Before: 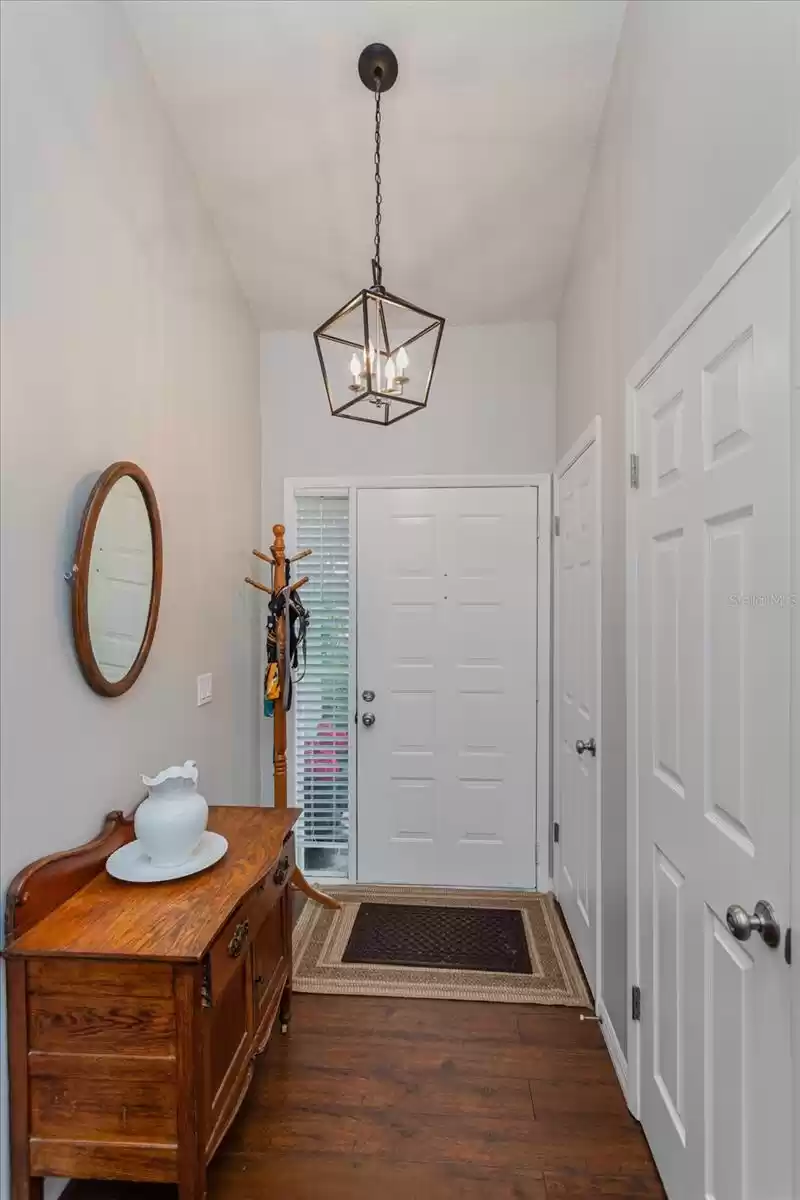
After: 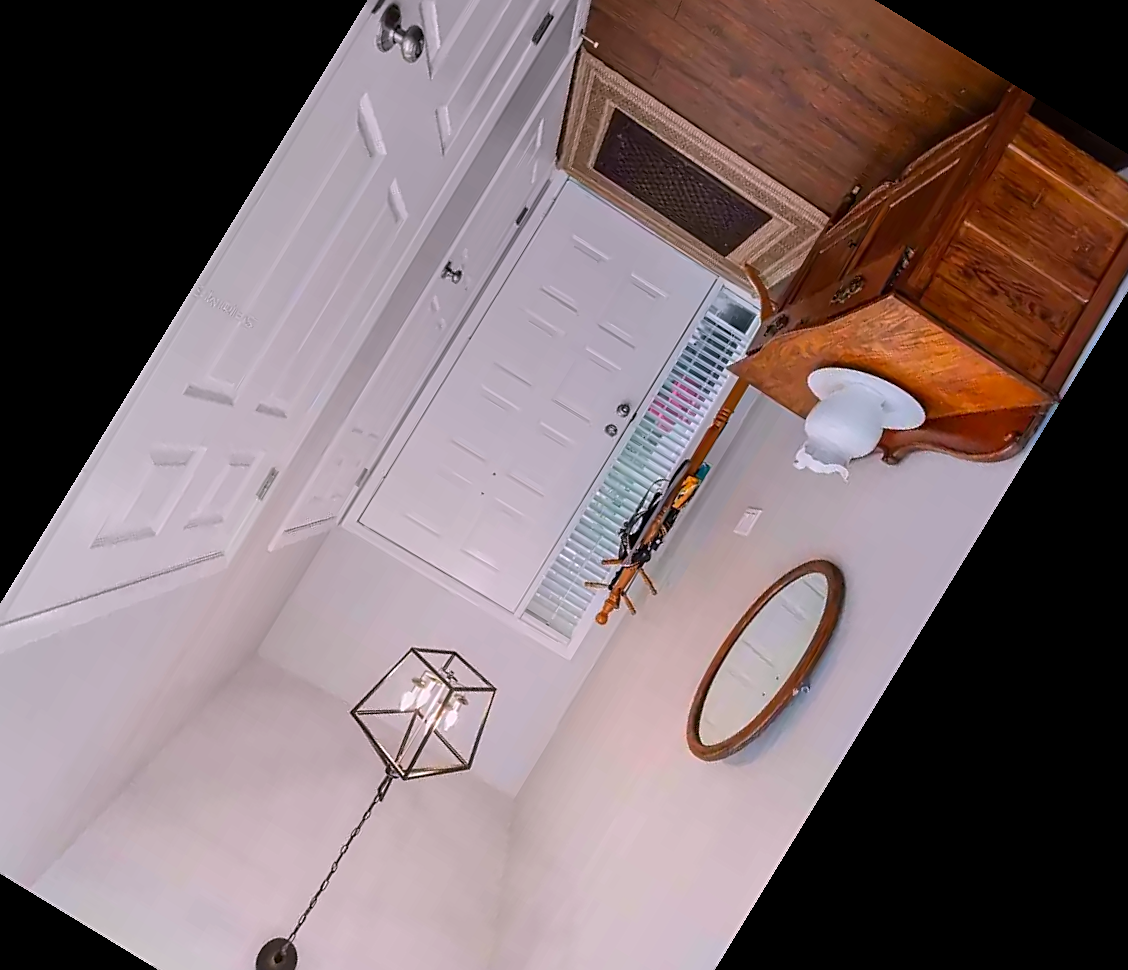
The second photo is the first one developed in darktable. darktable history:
sharpen: on, module defaults
white balance: red 1.05, blue 1.072
crop and rotate: angle 148.68°, left 9.111%, top 15.603%, right 4.588%, bottom 17.041%
color correction: saturation 1.1
